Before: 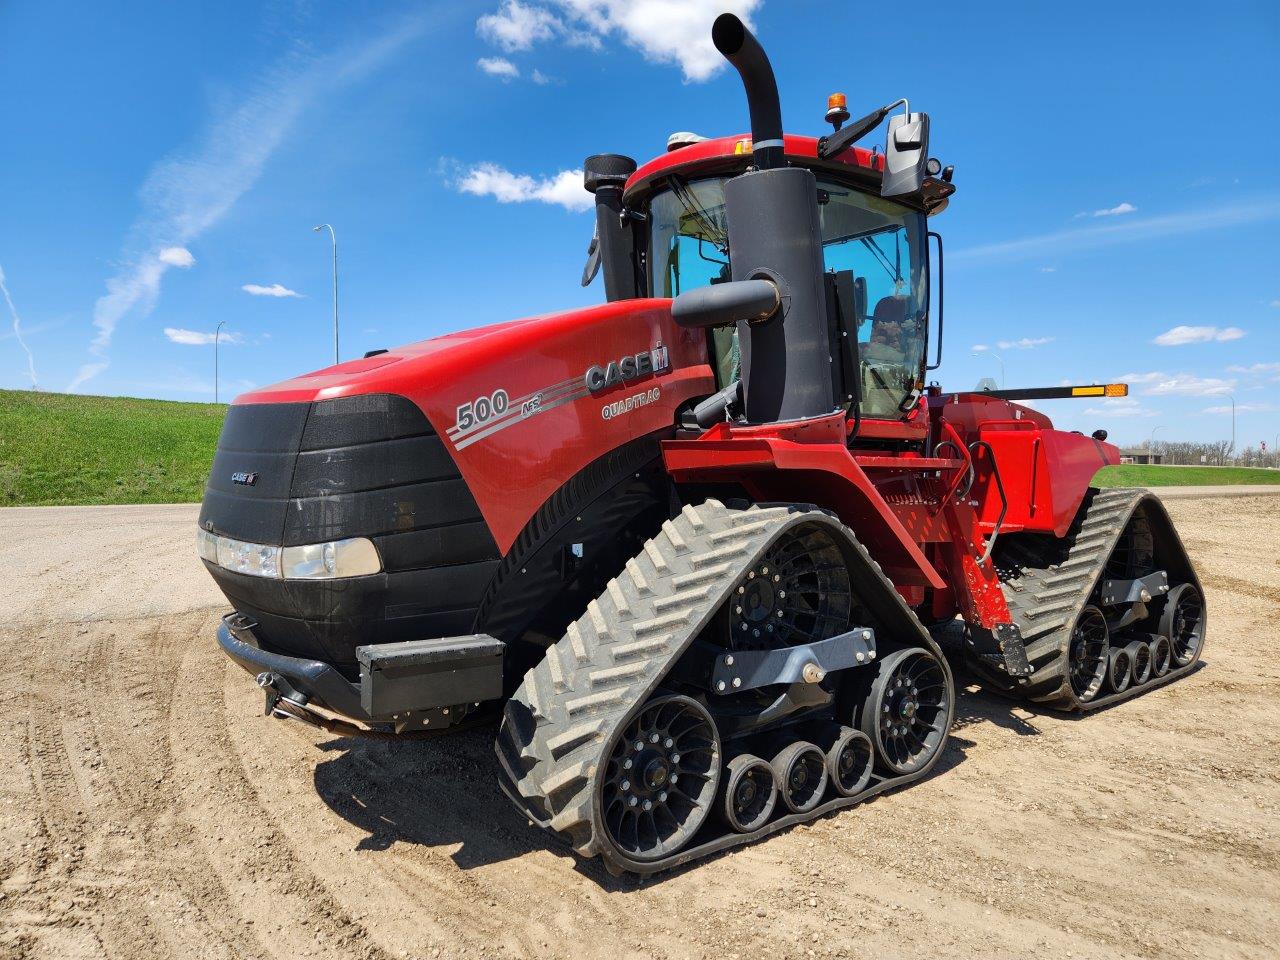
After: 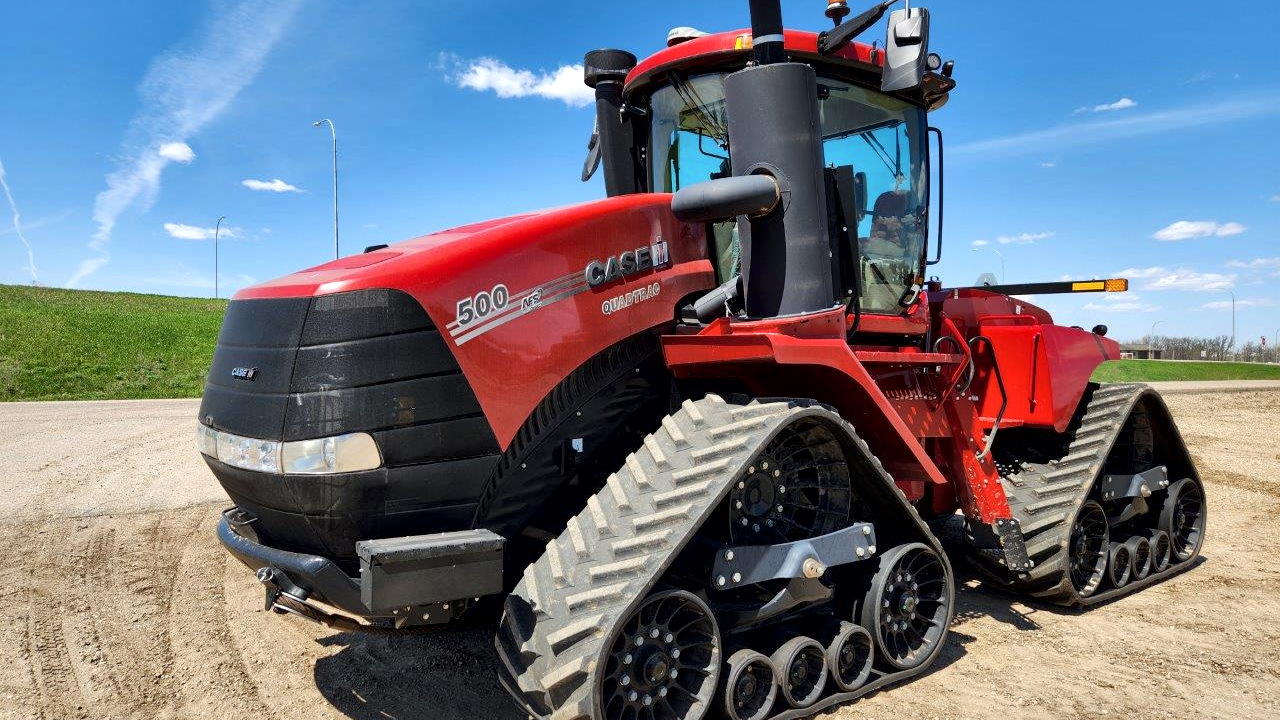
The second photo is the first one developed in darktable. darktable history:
local contrast: mode bilateral grid, contrast 24, coarseness 59, detail 152%, midtone range 0.2
crop: top 11.036%, bottom 13.959%
